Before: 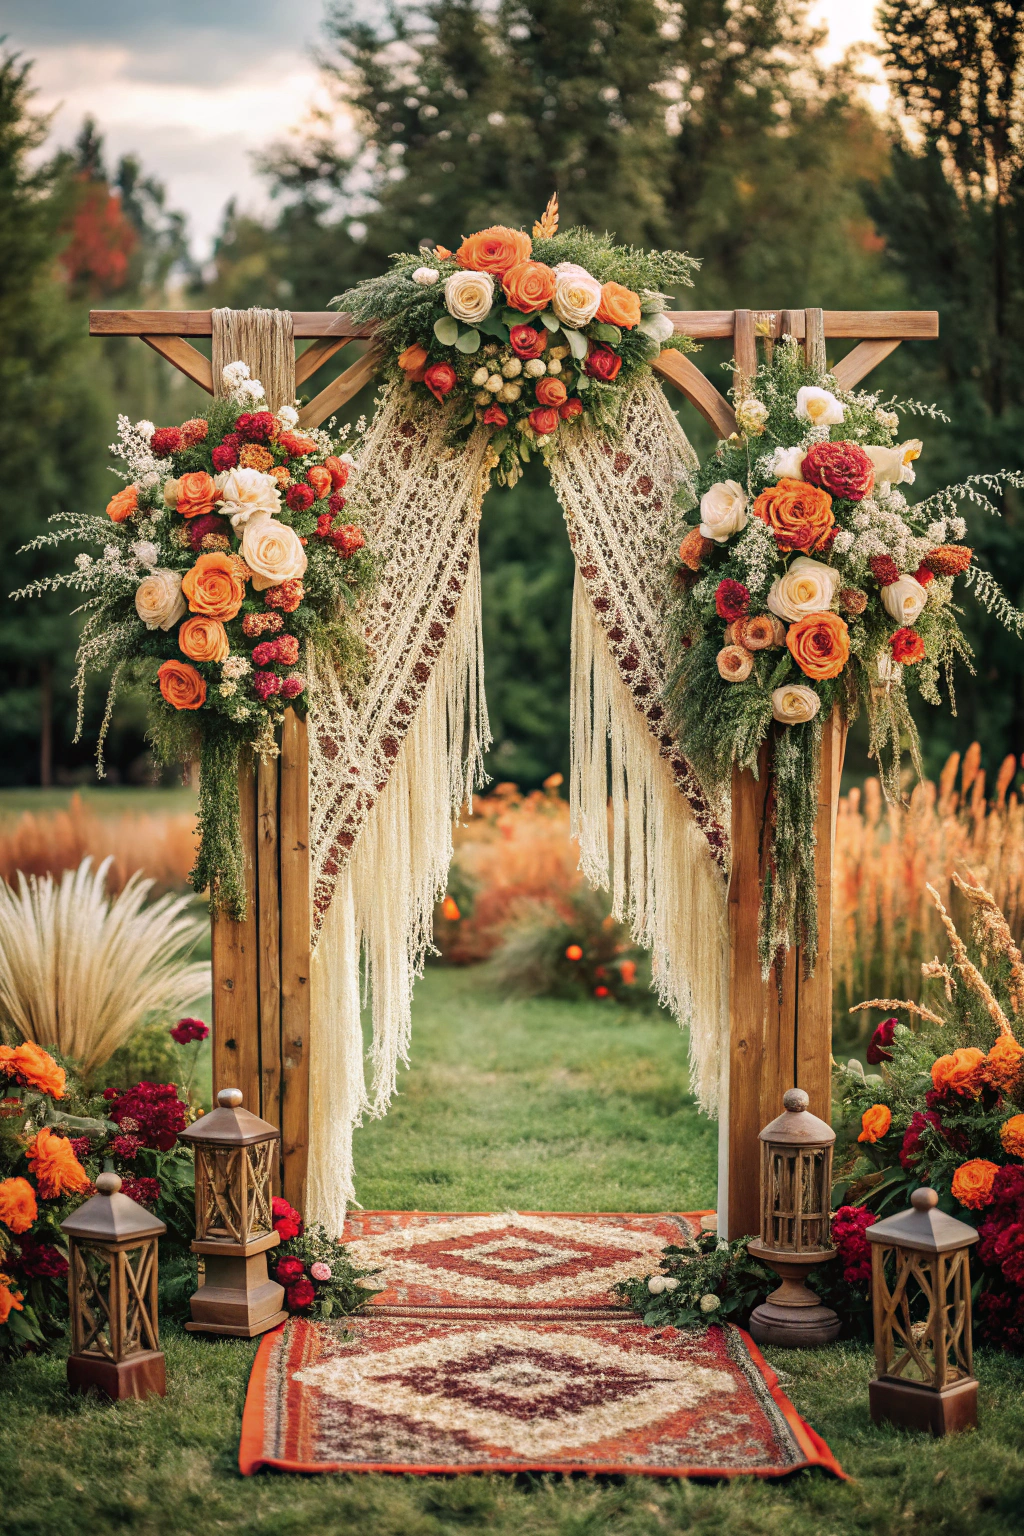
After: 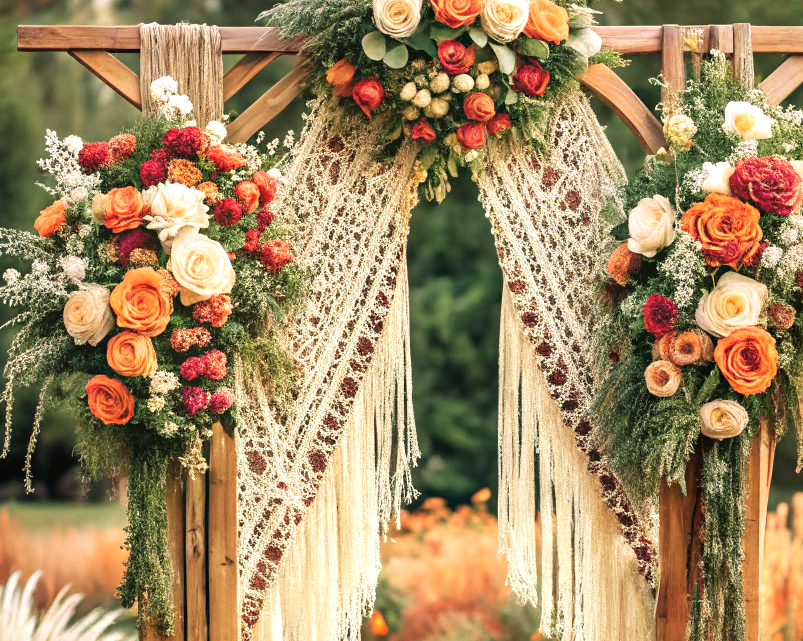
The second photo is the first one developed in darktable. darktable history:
crop: left 7.095%, top 18.608%, right 14.407%, bottom 39.611%
exposure: black level correction 0.001, exposure 0.5 EV, compensate highlight preservation false
